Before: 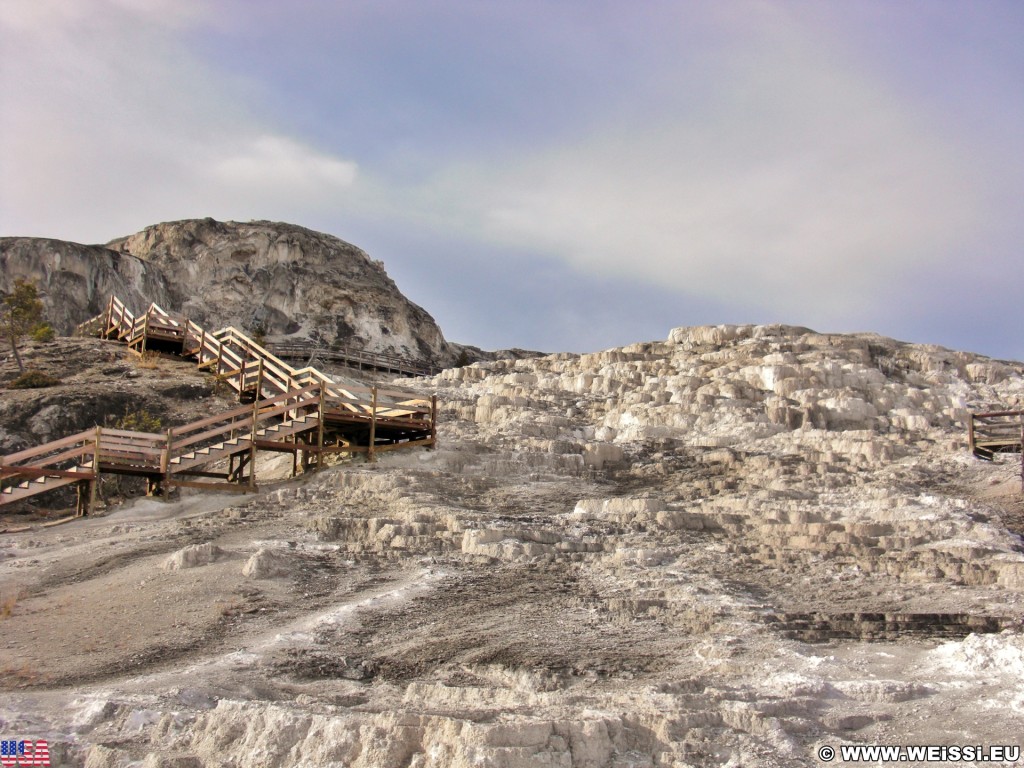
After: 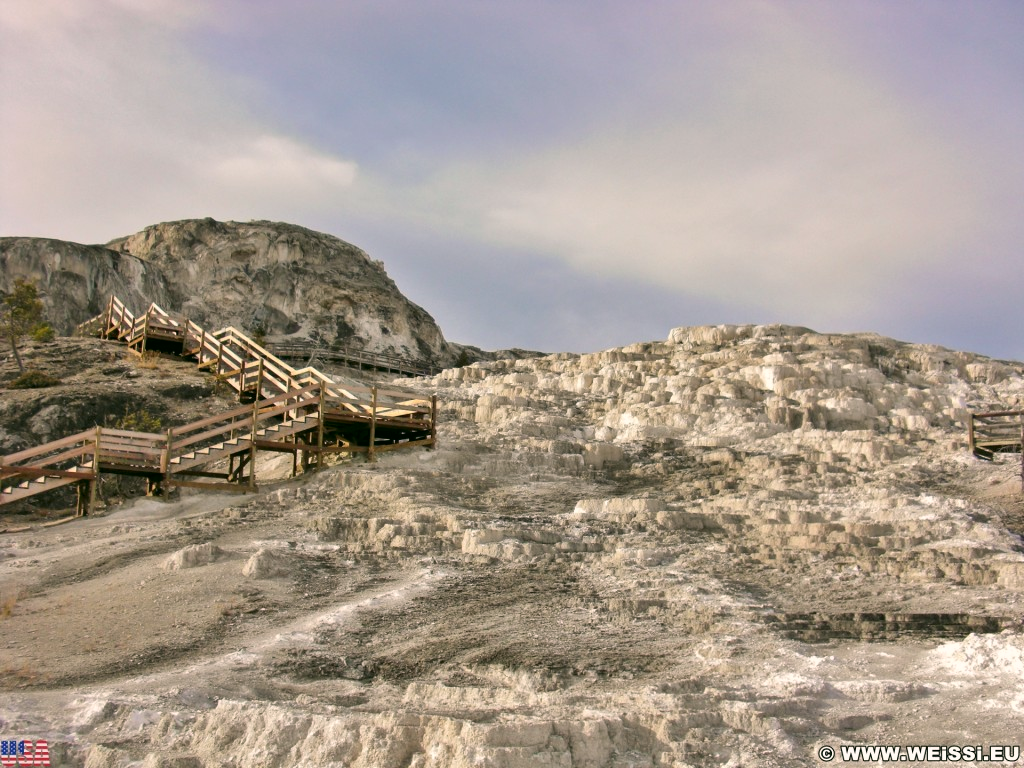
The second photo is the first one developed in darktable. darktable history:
color correction: highlights a* 4.02, highlights b* 4.98, shadows a* -7.55, shadows b* 4.98
